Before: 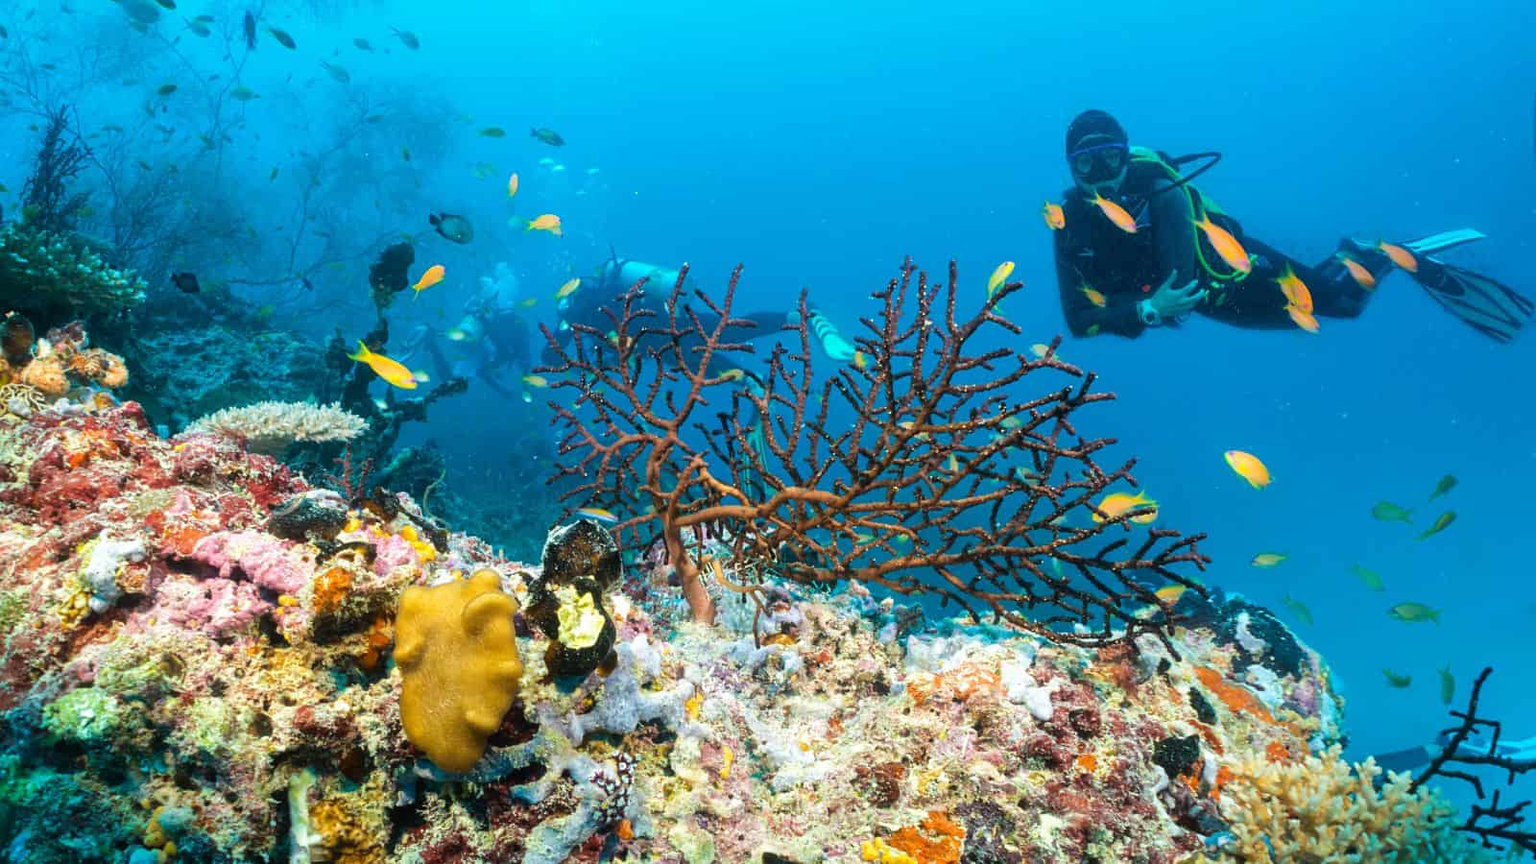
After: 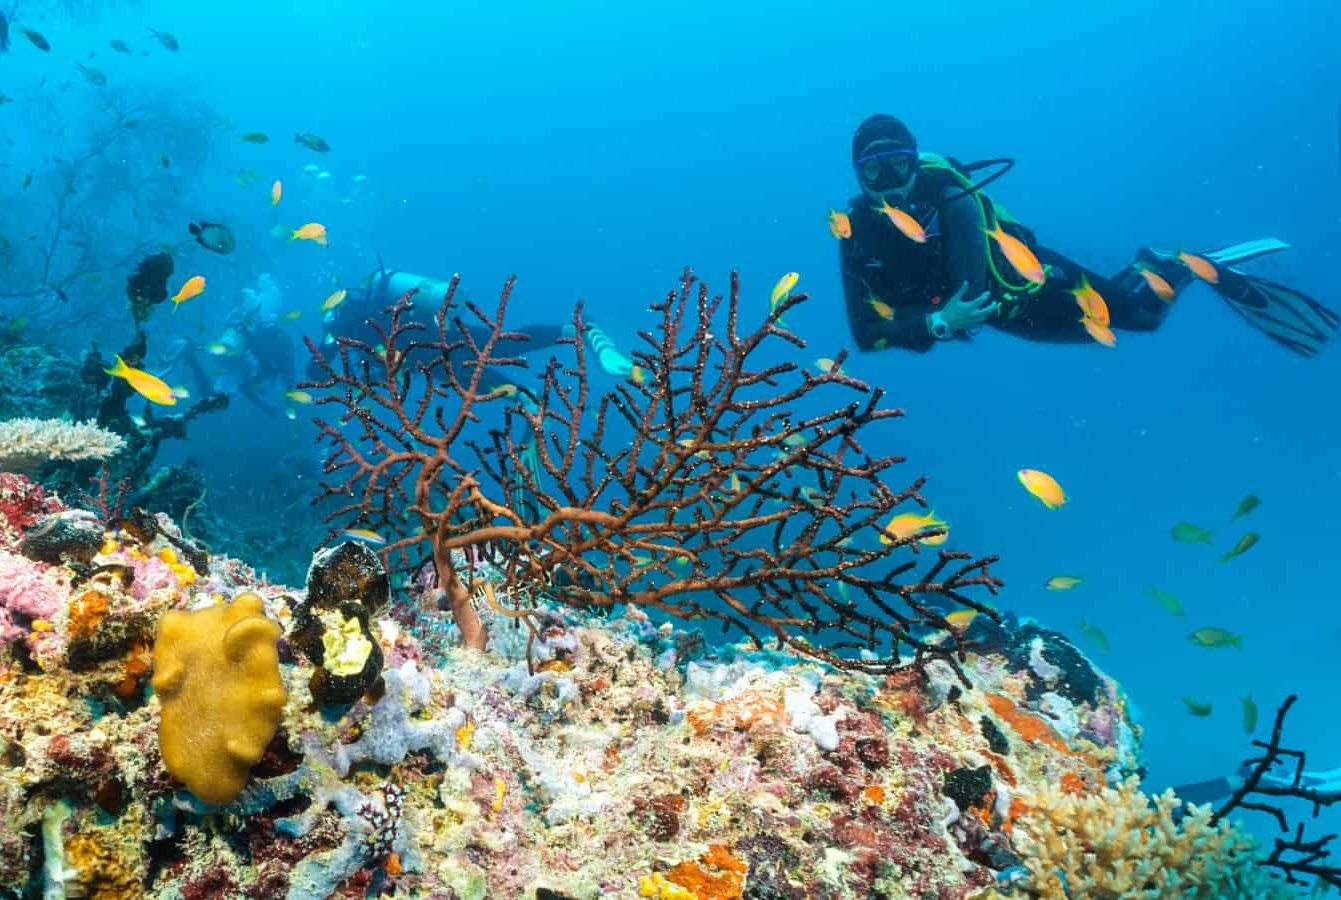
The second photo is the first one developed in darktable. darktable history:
crop: left 16.171%
